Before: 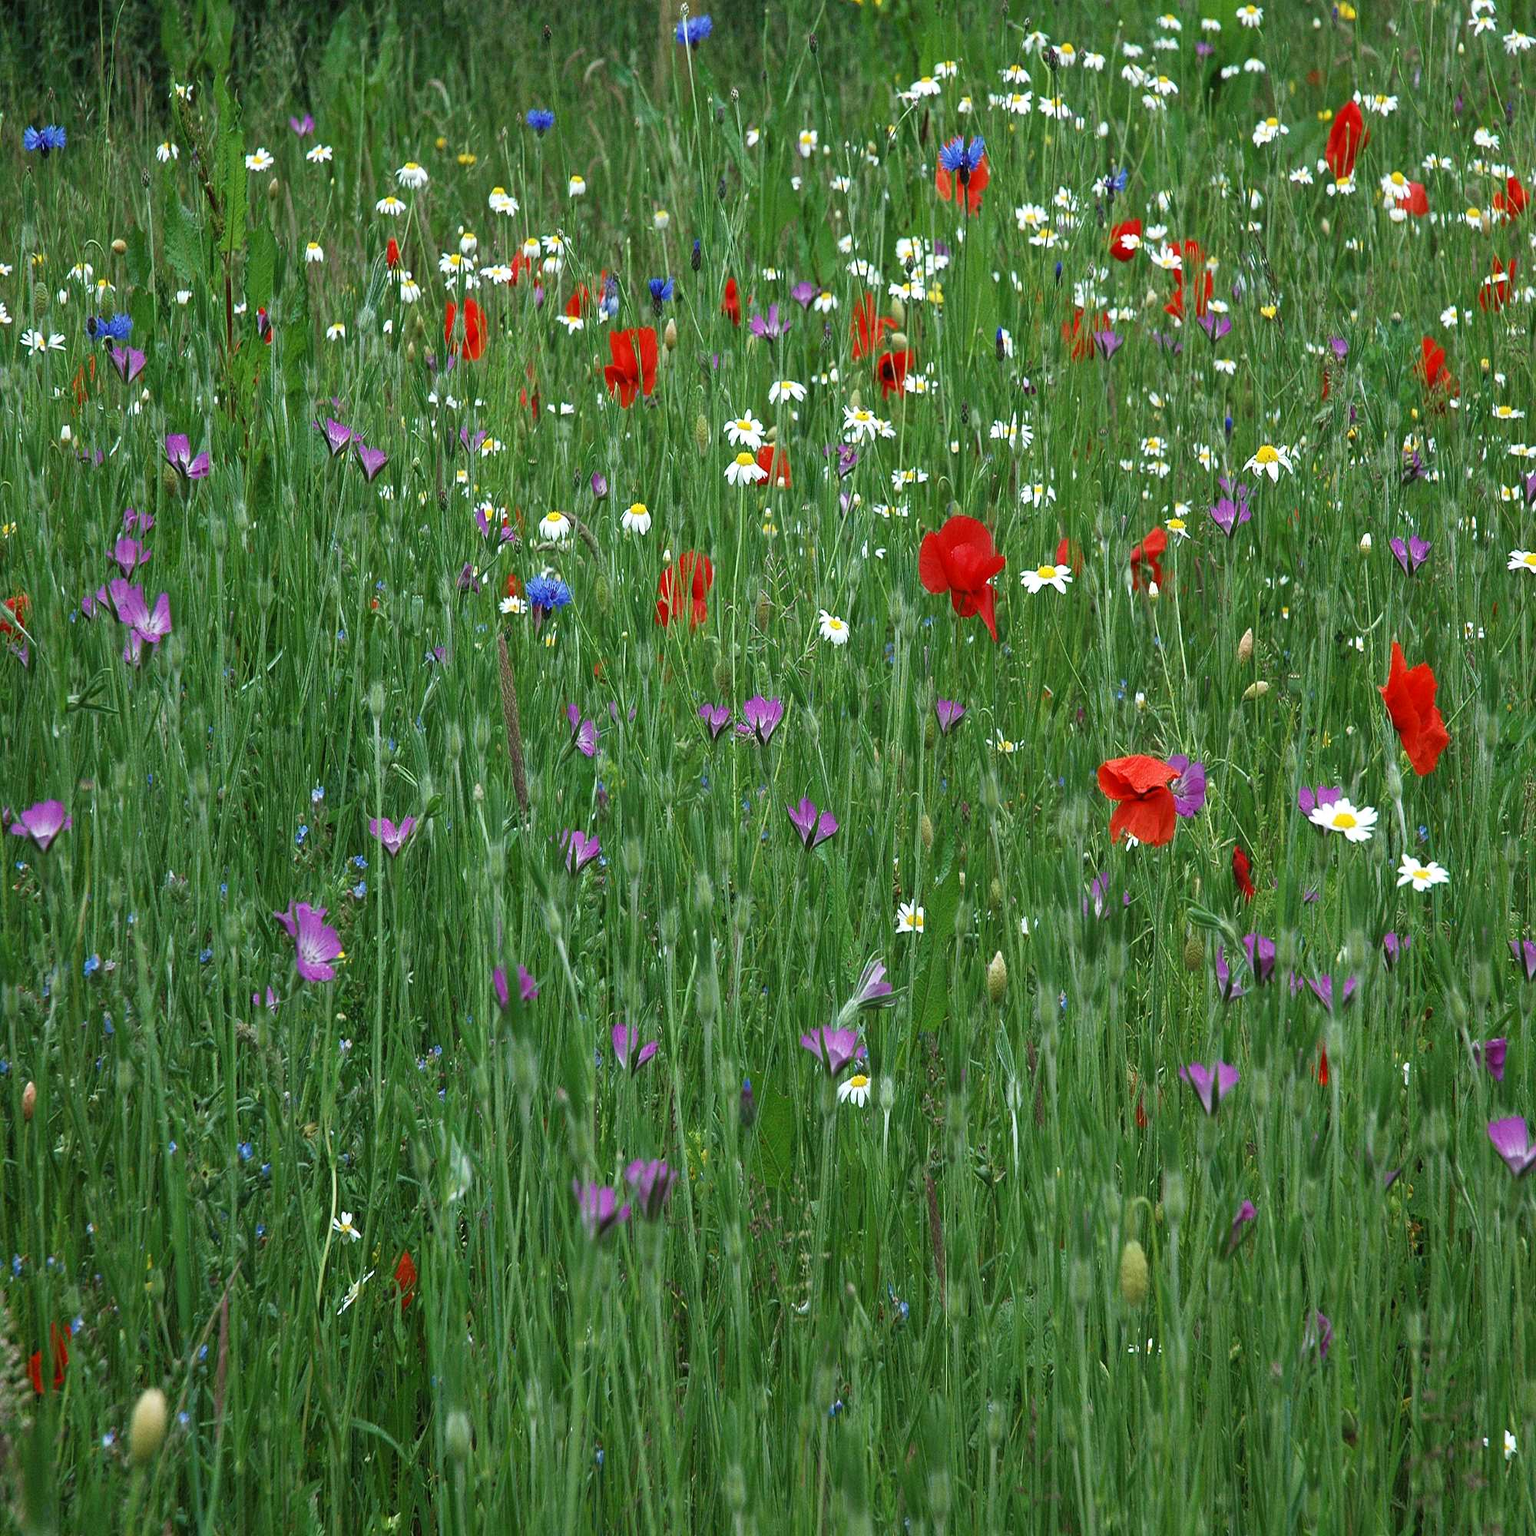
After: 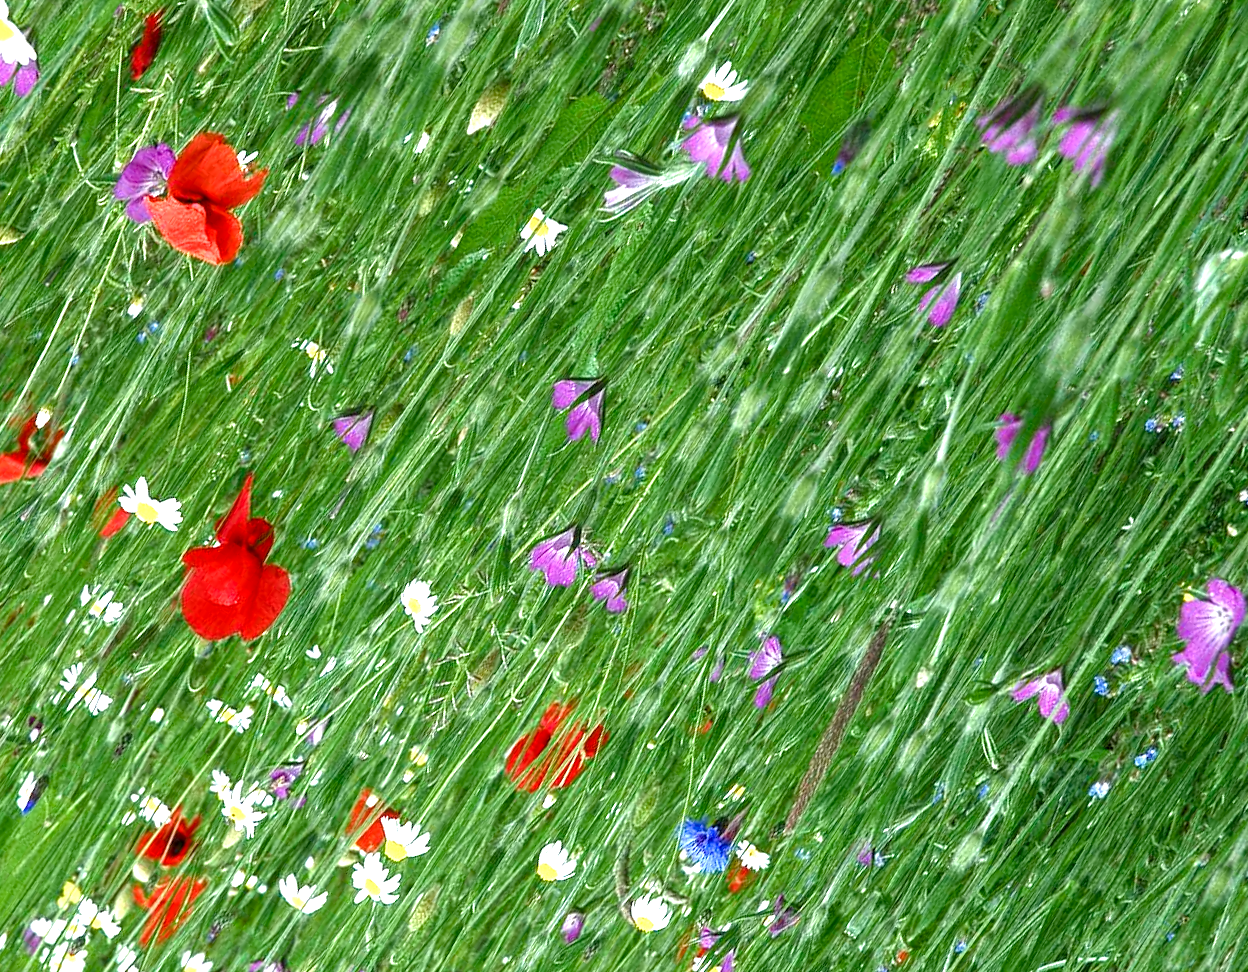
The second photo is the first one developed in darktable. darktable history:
local contrast: on, module defaults
crop and rotate: angle 146.87°, left 9.224%, top 15.598%, right 4.402%, bottom 17.086%
color balance rgb: perceptual saturation grading › global saturation 0.221%, perceptual saturation grading › highlights -31.227%, perceptual saturation grading › mid-tones 5.317%, perceptual saturation grading › shadows 18.482%, perceptual brilliance grading › global brilliance 30.222%, global vibrance 9.648%
